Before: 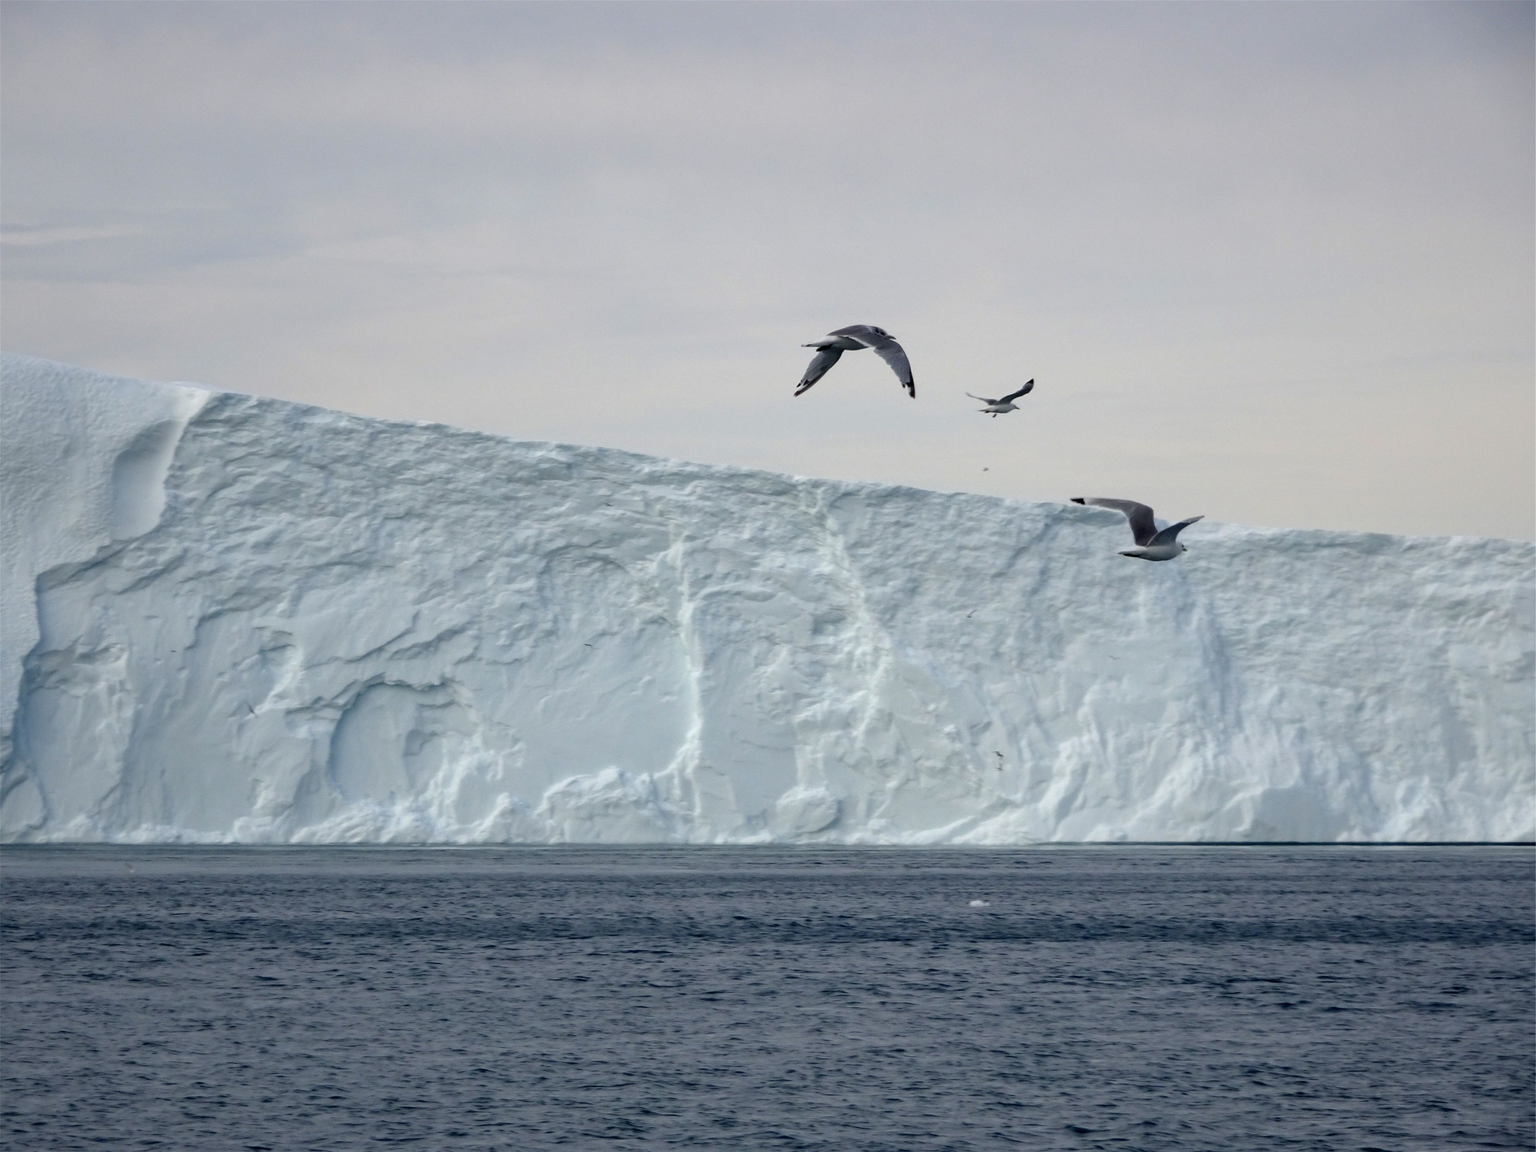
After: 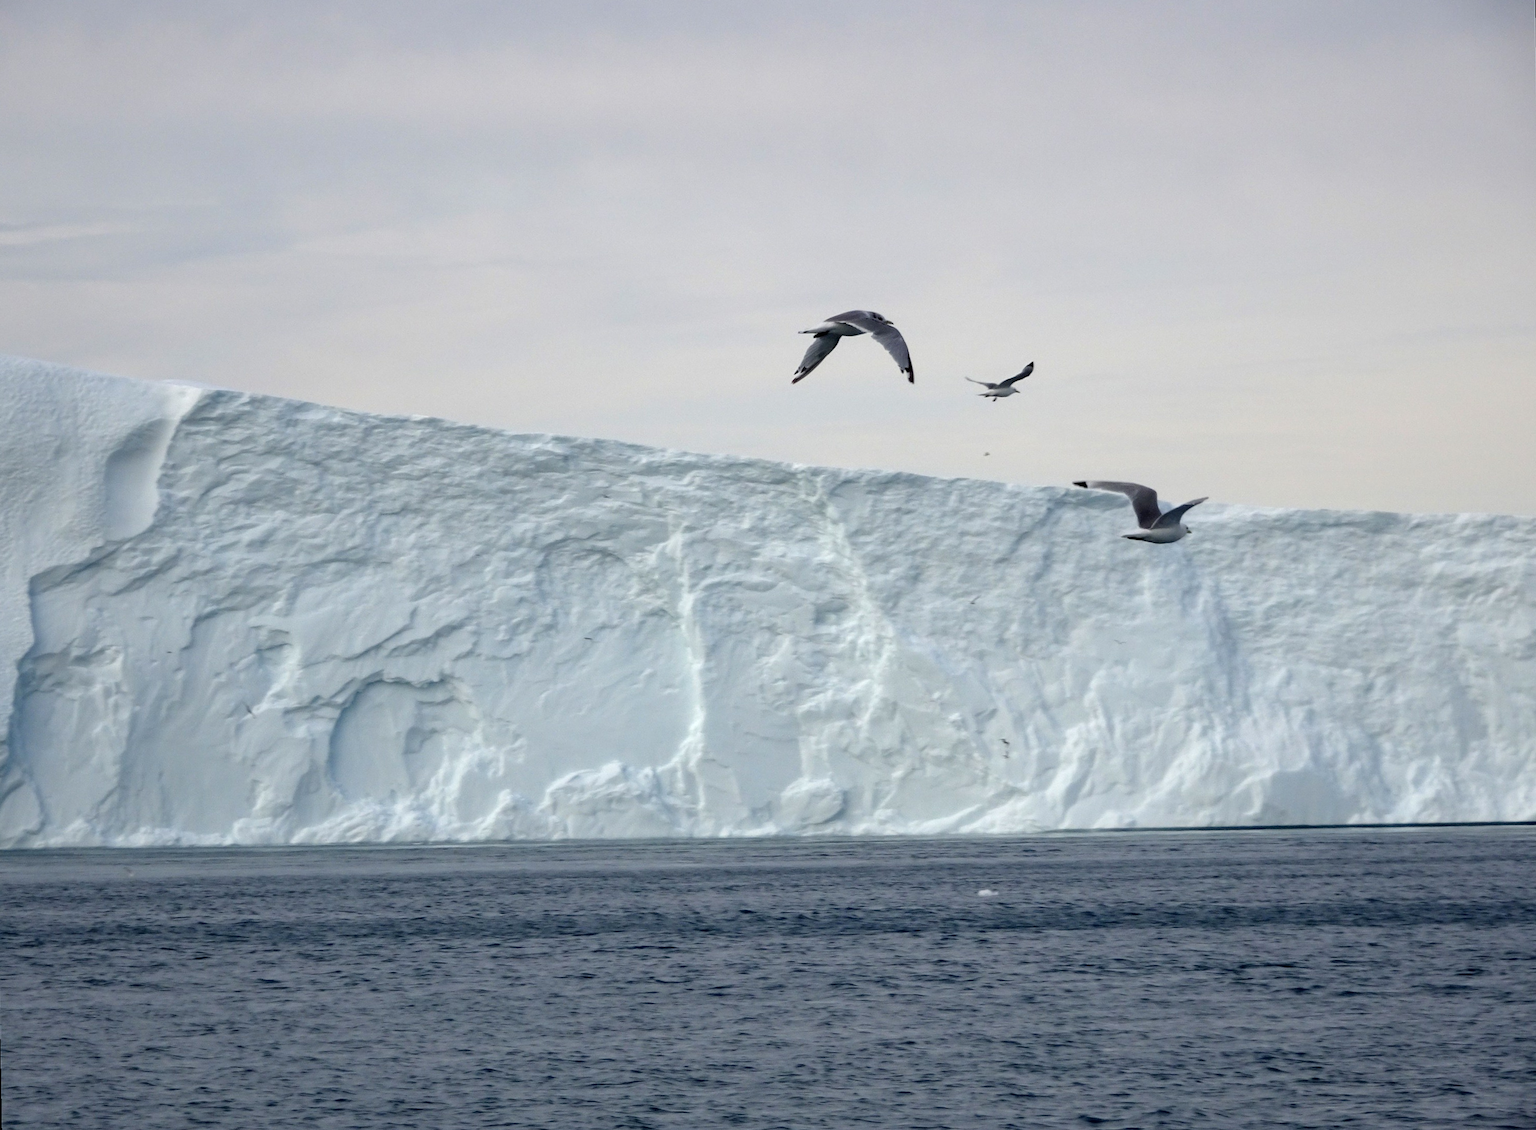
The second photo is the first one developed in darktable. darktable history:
exposure: exposure 0.197 EV, compensate highlight preservation false
rotate and perspective: rotation -1°, crop left 0.011, crop right 0.989, crop top 0.025, crop bottom 0.975
